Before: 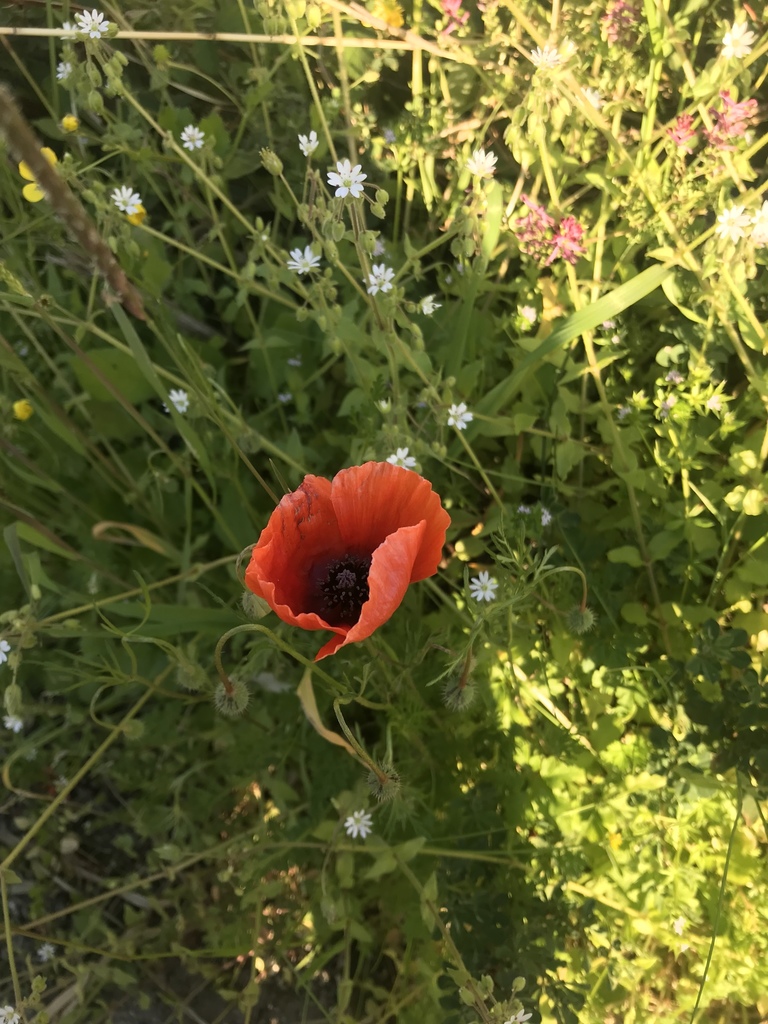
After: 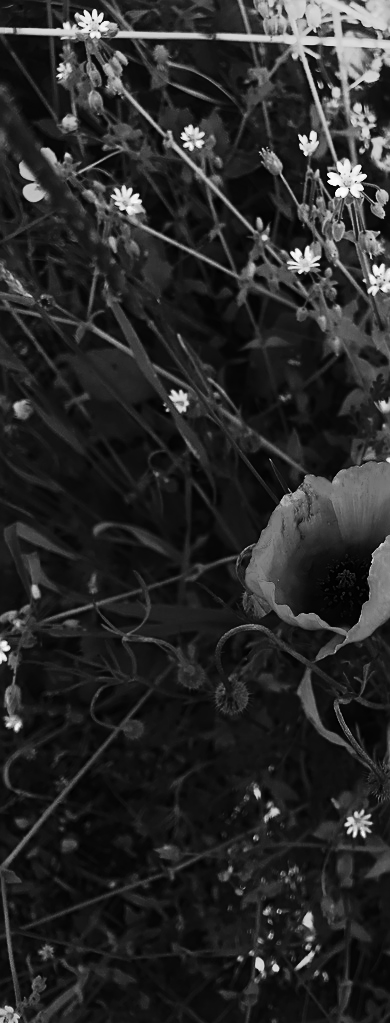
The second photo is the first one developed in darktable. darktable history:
shadows and highlights: shadows 12.71, white point adjustment 1.3, highlights -0.429, soften with gaussian
tone curve: curves: ch0 [(0, 0) (0.003, 0.003) (0.011, 0.006) (0.025, 0.012) (0.044, 0.02) (0.069, 0.023) (0.1, 0.029) (0.136, 0.037) (0.177, 0.058) (0.224, 0.084) (0.277, 0.137) (0.335, 0.209) (0.399, 0.336) (0.468, 0.478) (0.543, 0.63) (0.623, 0.789) (0.709, 0.903) (0.801, 0.967) (0.898, 0.987) (1, 1)], preserve colors none
crop and rotate: left 0.06%, top 0%, right 49.154%
exposure: exposure -0.04 EV, compensate exposure bias true, compensate highlight preservation false
color correction: highlights a* 9.11, highlights b* 9.02, shadows a* 39.89, shadows b* 39.45, saturation 0.816
sharpen: on, module defaults
color zones: curves: ch0 [(0.002, 0.589) (0.107, 0.484) (0.146, 0.249) (0.217, 0.352) (0.309, 0.525) (0.39, 0.404) (0.455, 0.169) (0.597, 0.055) (0.724, 0.212) (0.775, 0.691) (0.869, 0.571) (1, 0.587)]; ch1 [(0, 0) (0.143, 0) (0.286, 0) (0.429, 0) (0.571, 0) (0.714, 0) (0.857, 0)]
base curve: curves: ch0 [(0, 0) (0.303, 0.277) (1, 1)], preserve colors none
